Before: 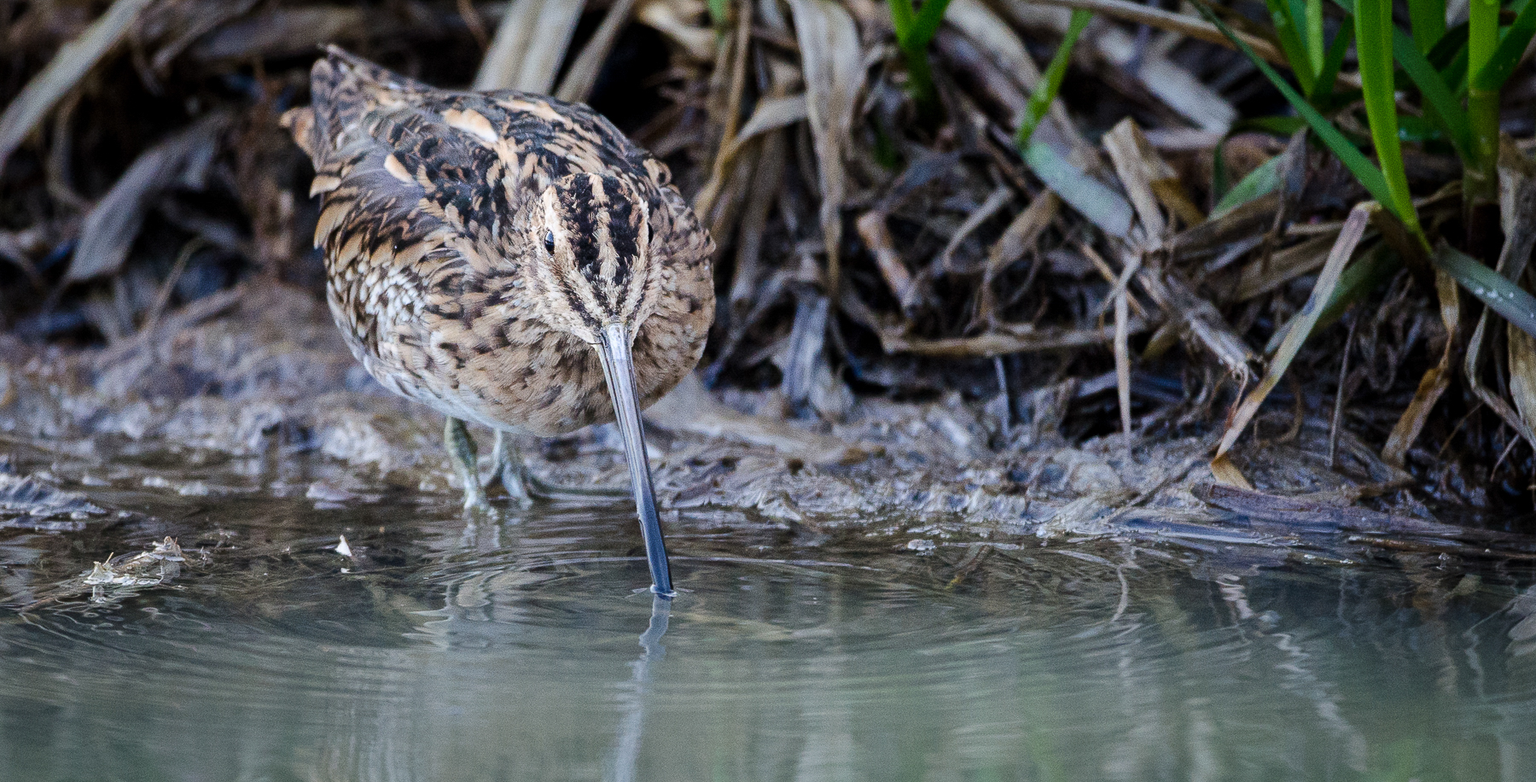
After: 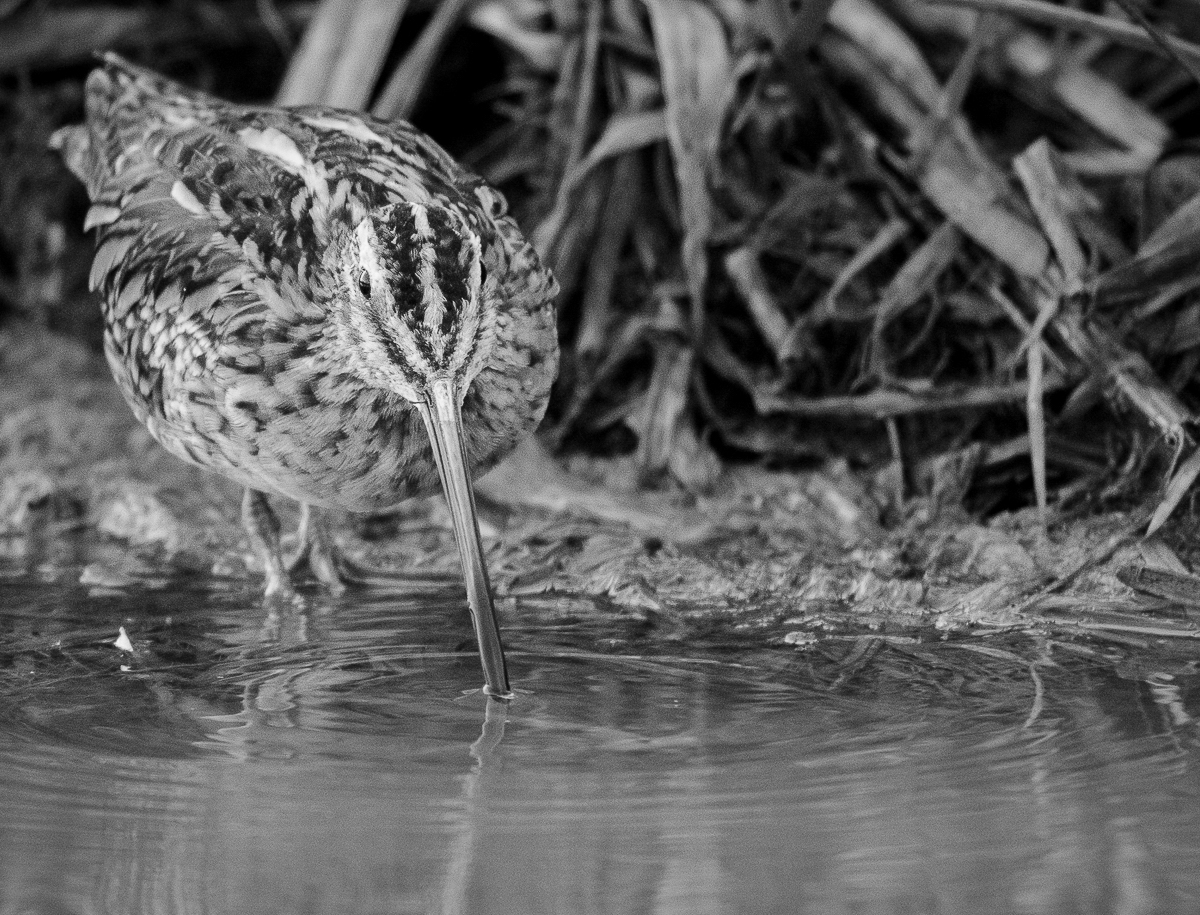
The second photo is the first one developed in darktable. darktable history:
monochrome: a 32, b 64, size 2.3
crop and rotate: left 15.546%, right 17.787%
